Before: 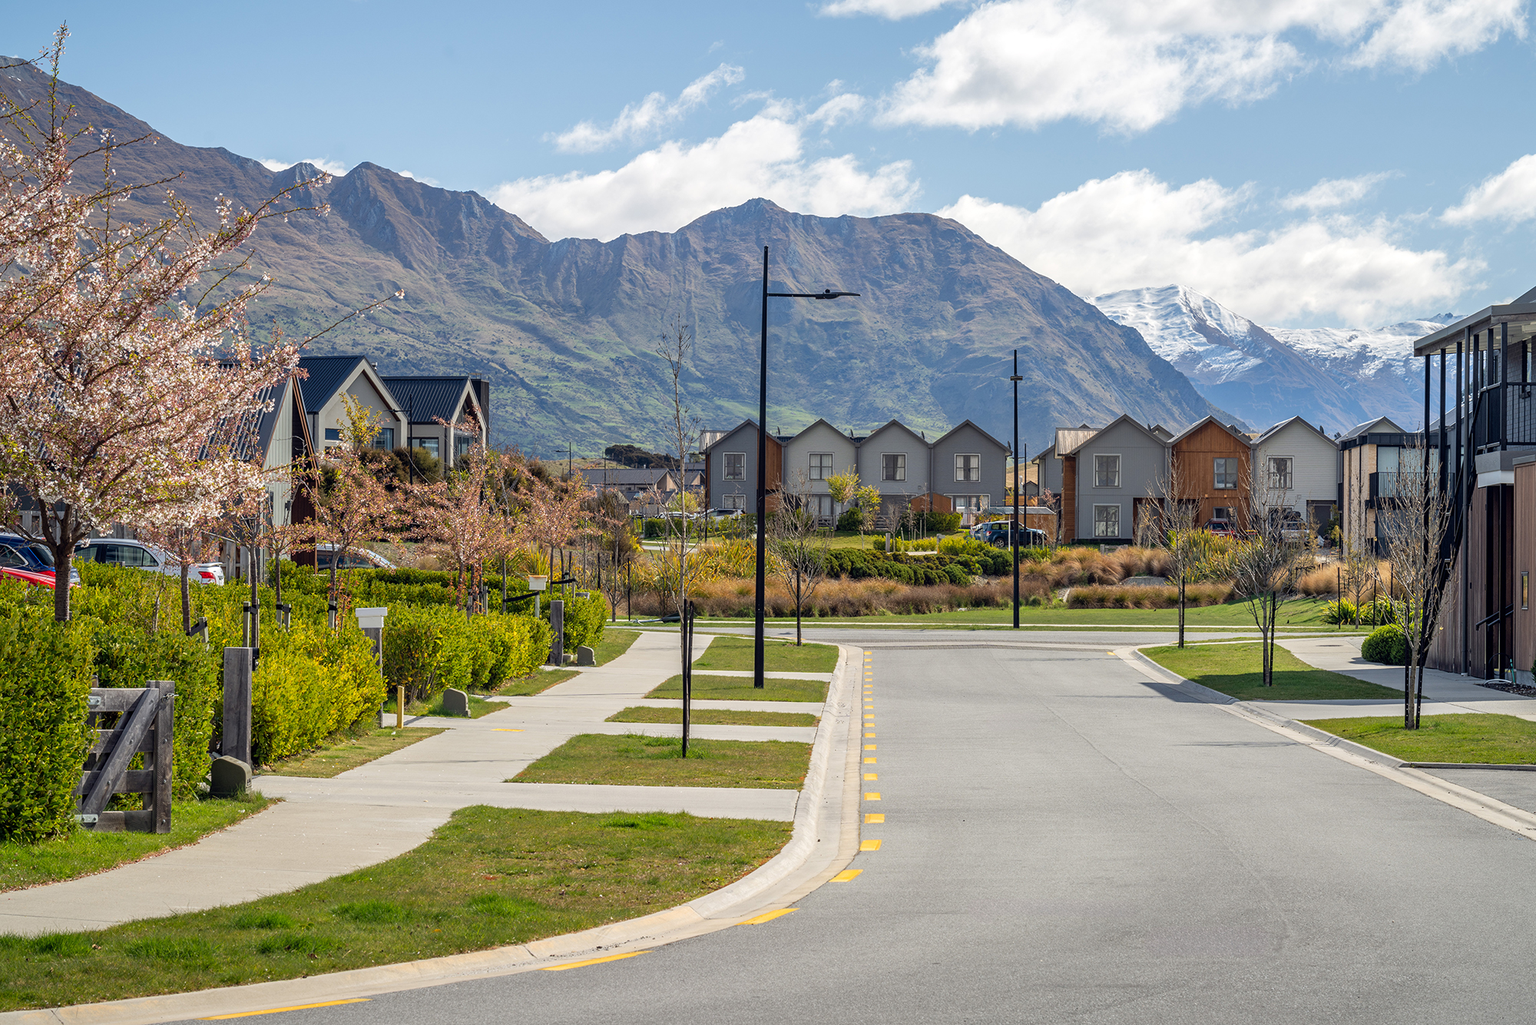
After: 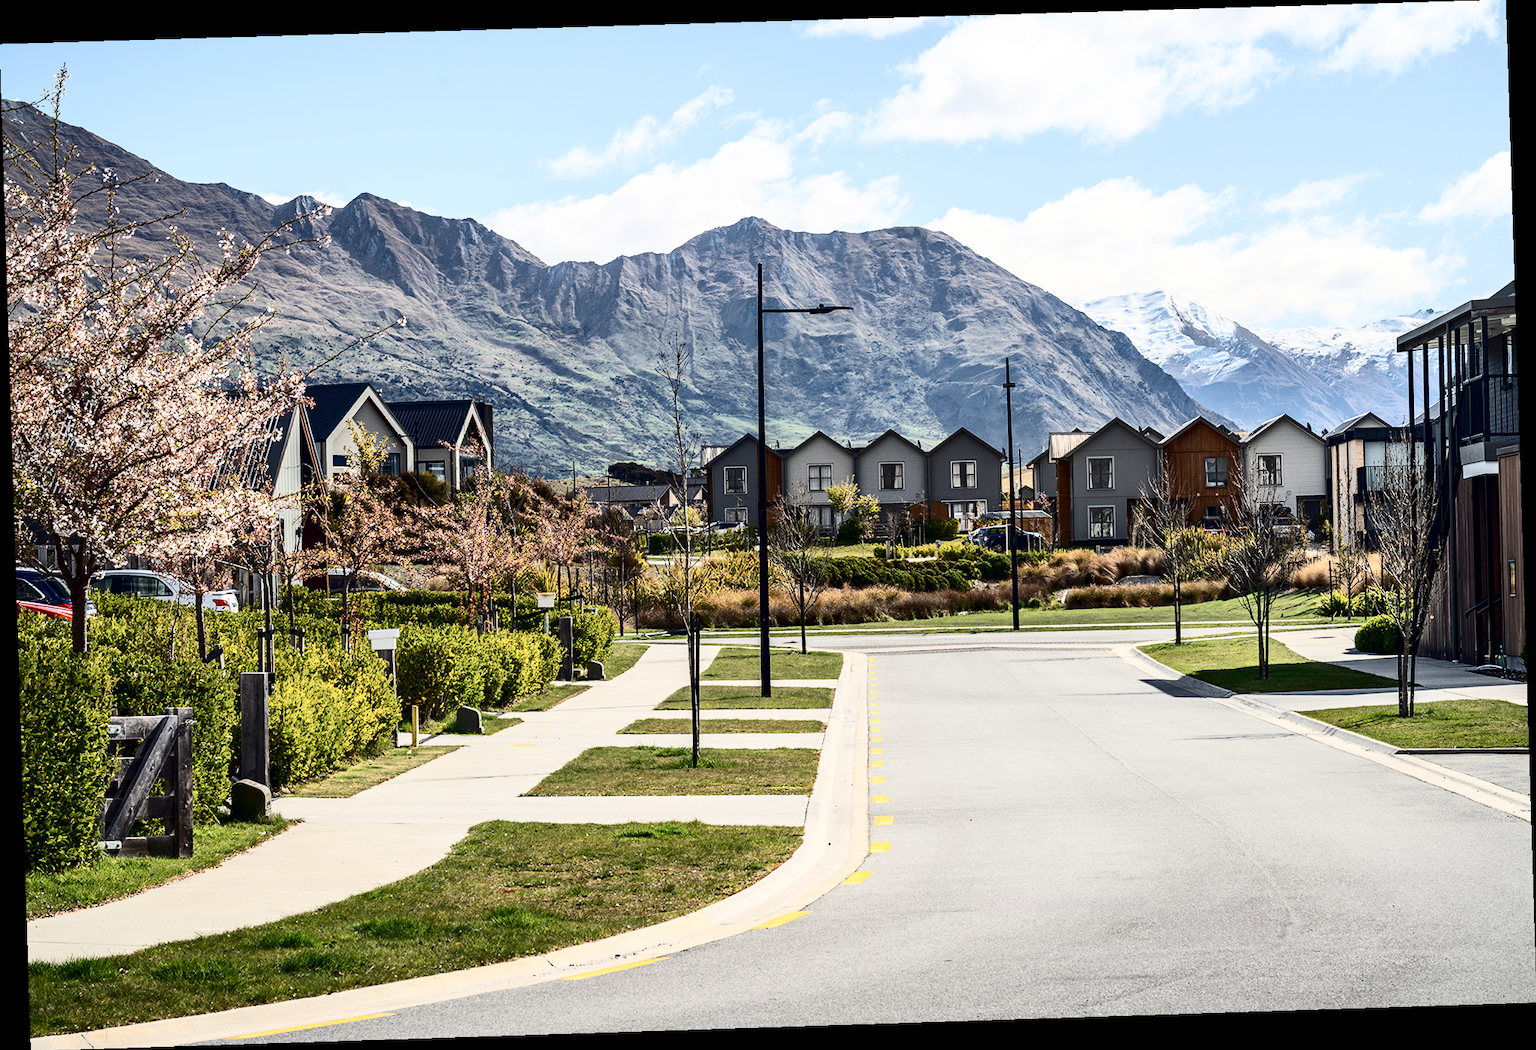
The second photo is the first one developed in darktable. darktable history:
rotate and perspective: rotation -1.77°, lens shift (horizontal) 0.004, automatic cropping off
white balance: emerald 1
contrast brightness saturation: contrast 0.5, saturation -0.1
